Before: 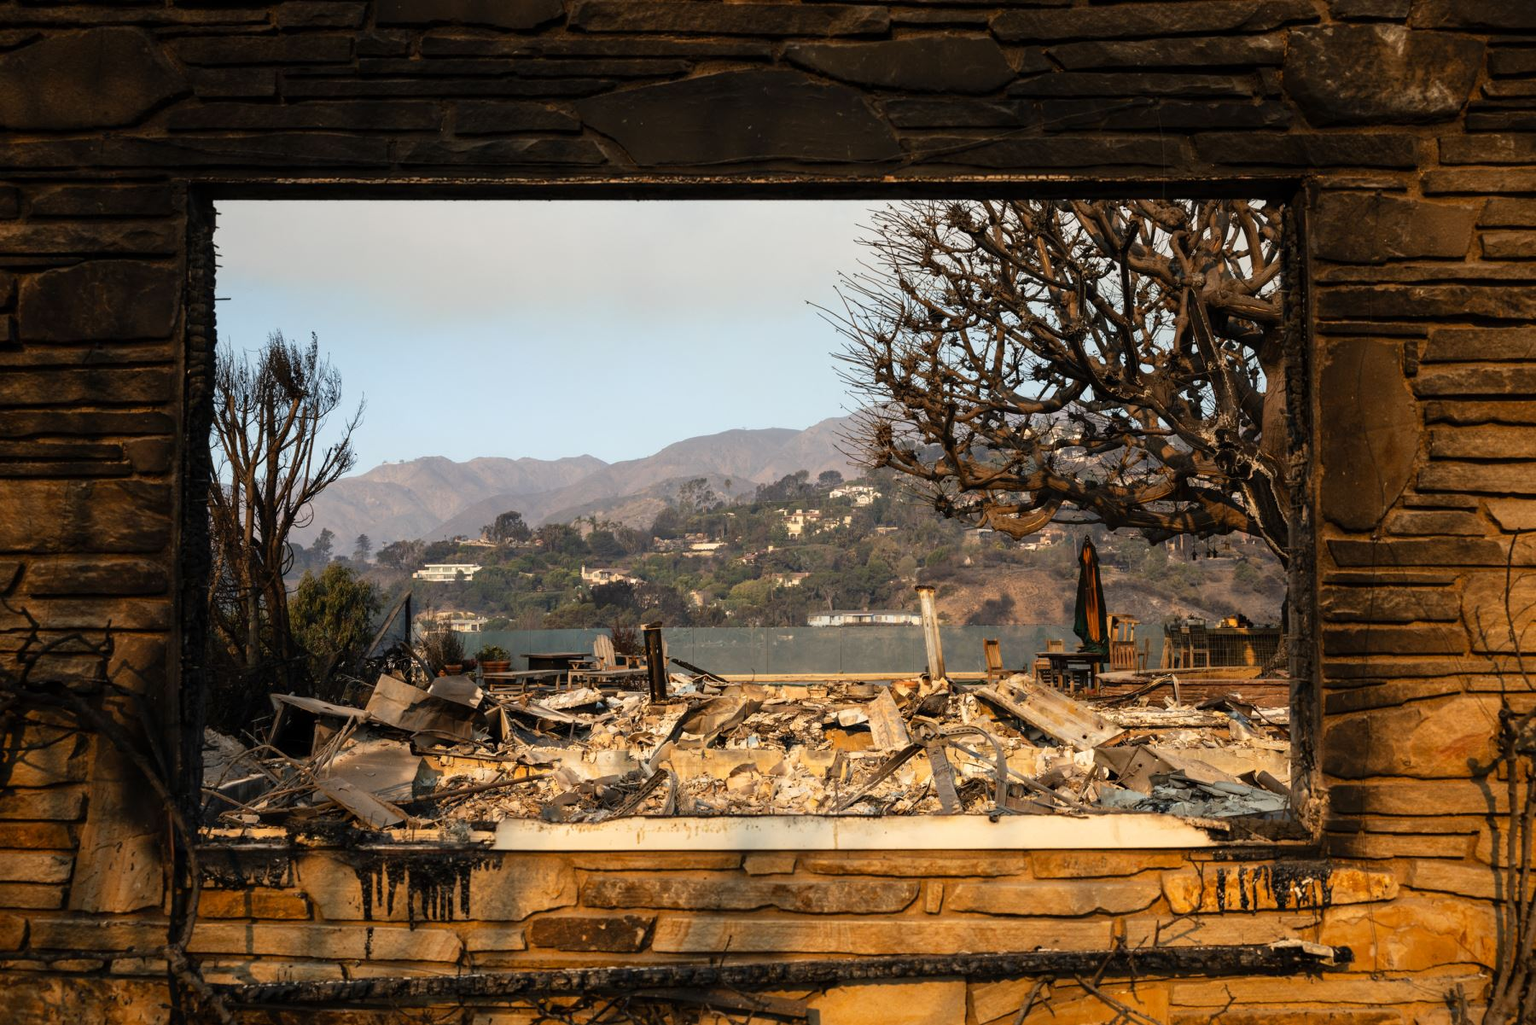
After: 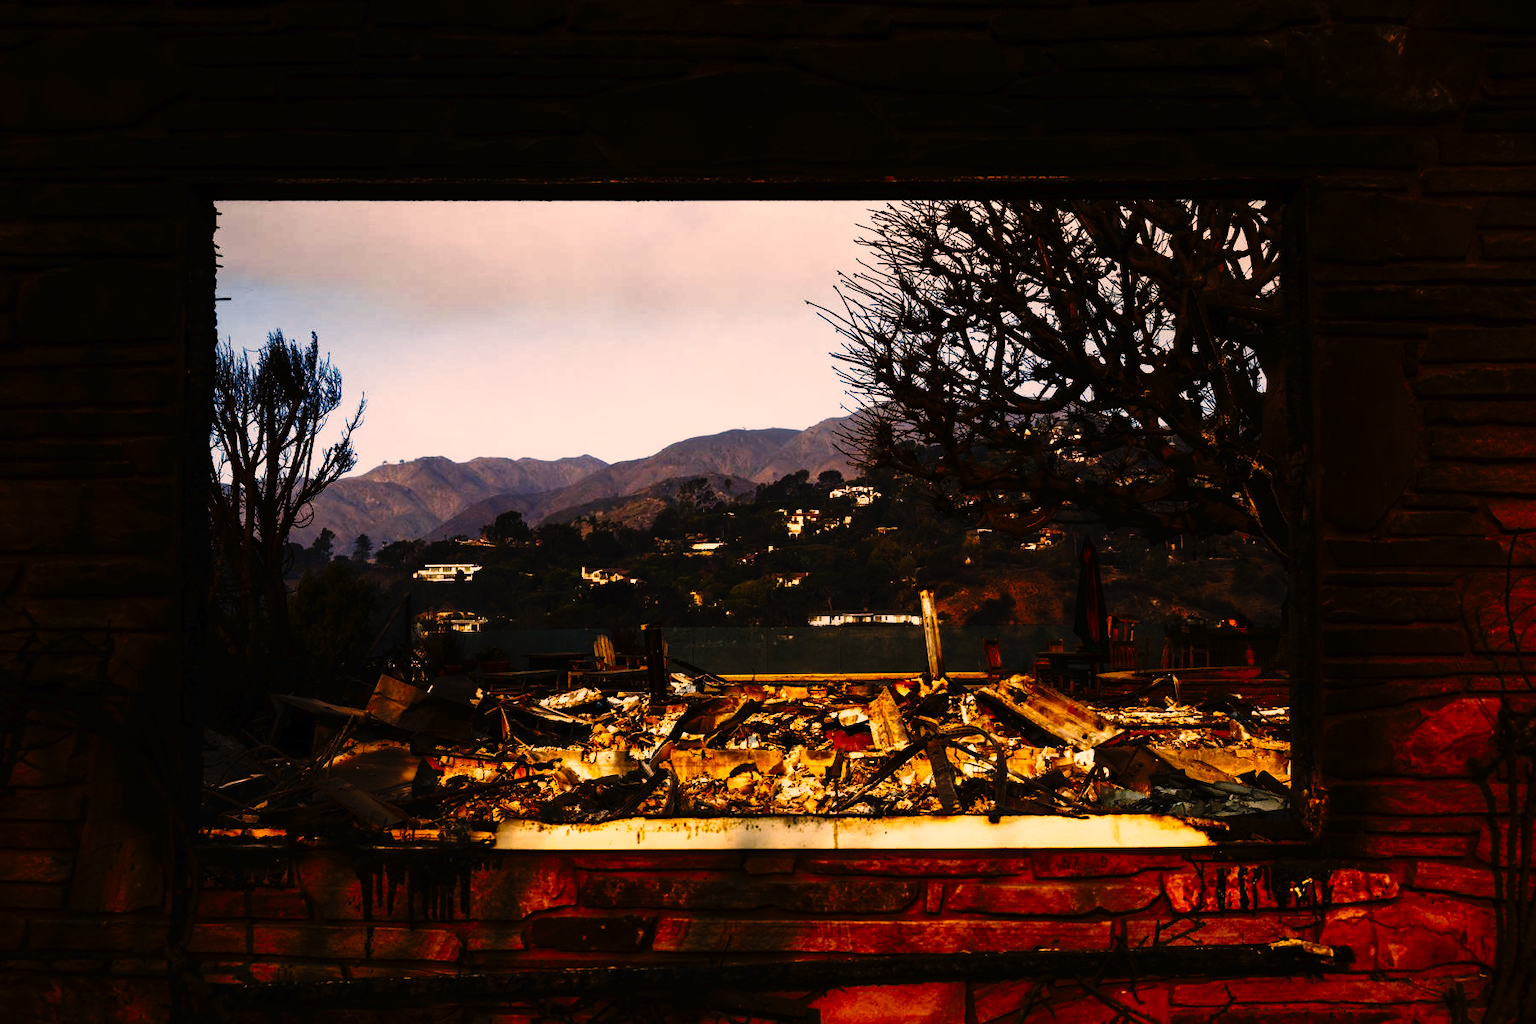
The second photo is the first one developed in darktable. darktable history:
white balance: red 0.976, blue 1.04
color correction: highlights a* 17.88, highlights b* 18.79
contrast brightness saturation: contrast 0.19, brightness -0.11, saturation 0.21
tone curve: curves: ch0 [(0, 0) (0.003, 0.01) (0.011, 0.012) (0.025, 0.012) (0.044, 0.017) (0.069, 0.021) (0.1, 0.025) (0.136, 0.03) (0.177, 0.037) (0.224, 0.052) (0.277, 0.092) (0.335, 0.16) (0.399, 0.3) (0.468, 0.463) (0.543, 0.639) (0.623, 0.796) (0.709, 0.904) (0.801, 0.962) (0.898, 0.988) (1, 1)], preserve colors none
base curve: curves: ch0 [(0, 0) (0.841, 0.609) (1, 1)]
